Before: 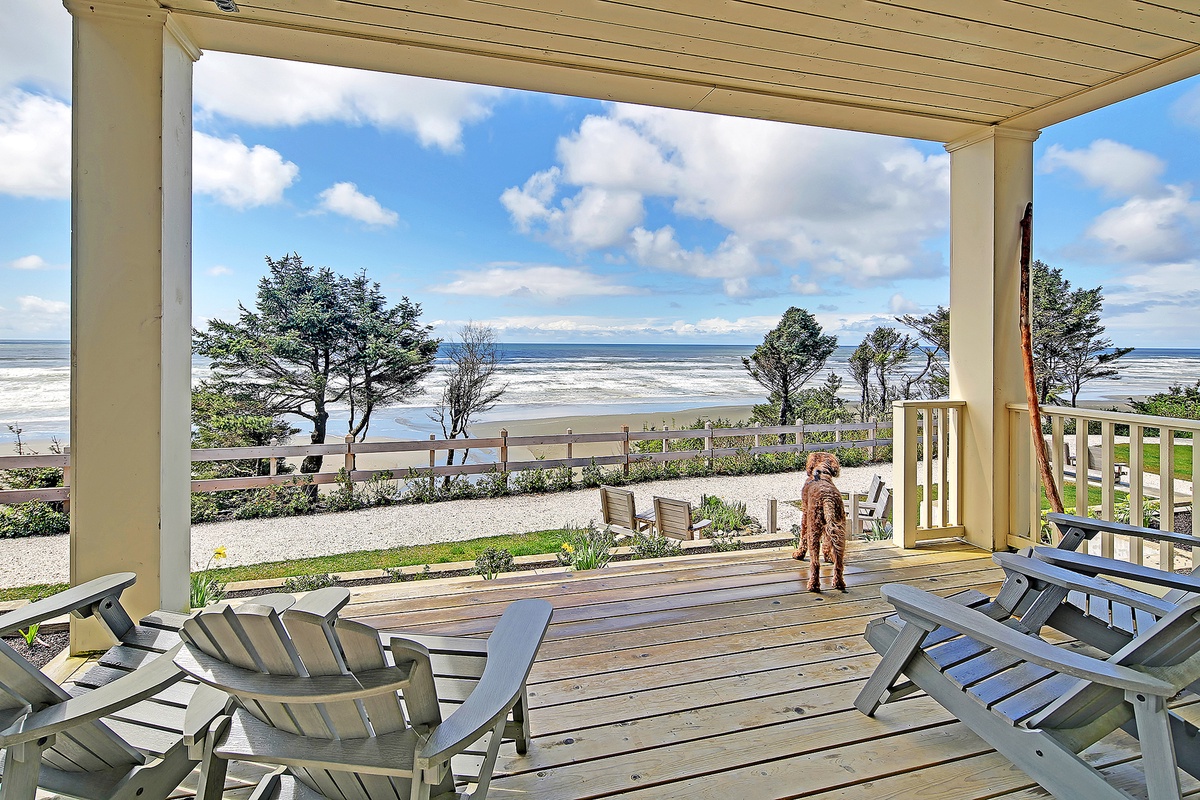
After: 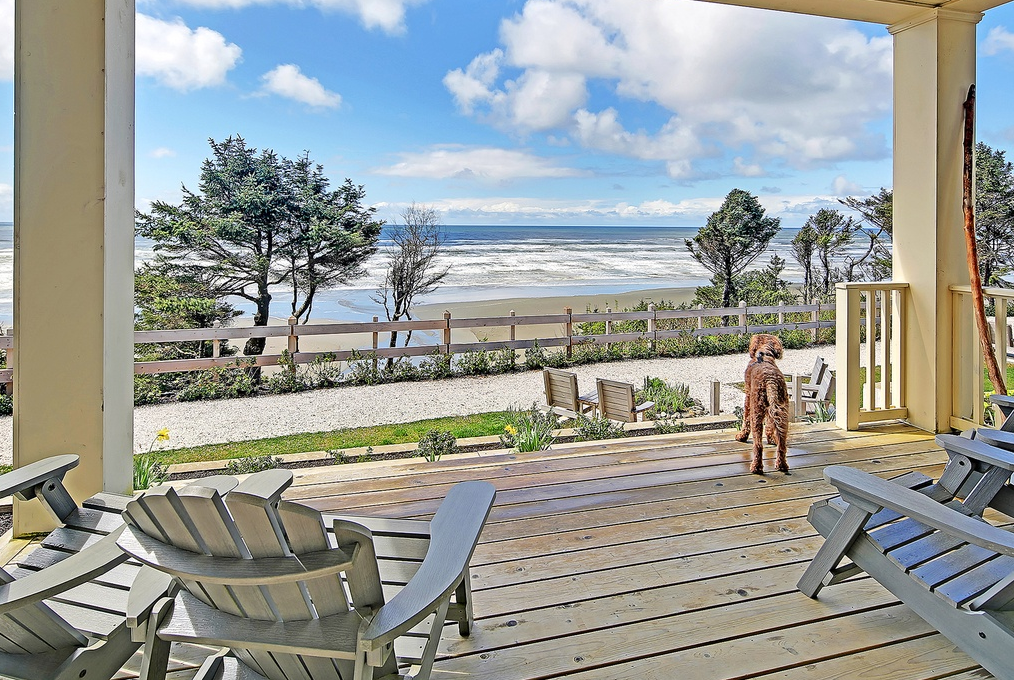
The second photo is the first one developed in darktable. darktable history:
crop and rotate: left 4.791%, top 14.927%, right 10.665%
